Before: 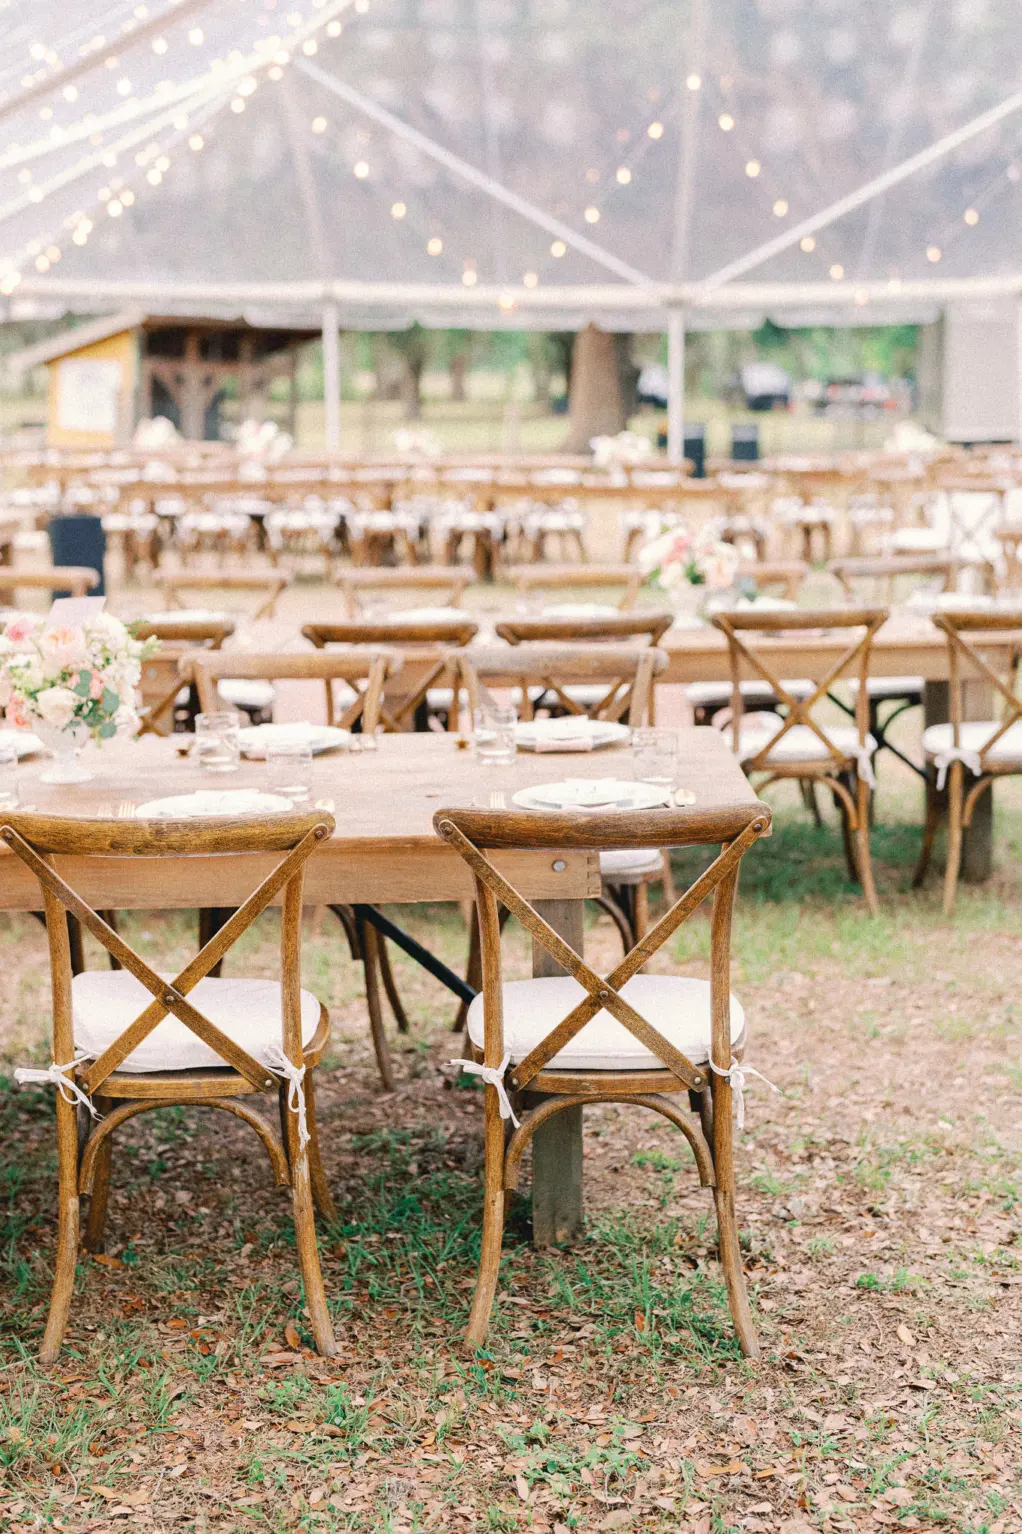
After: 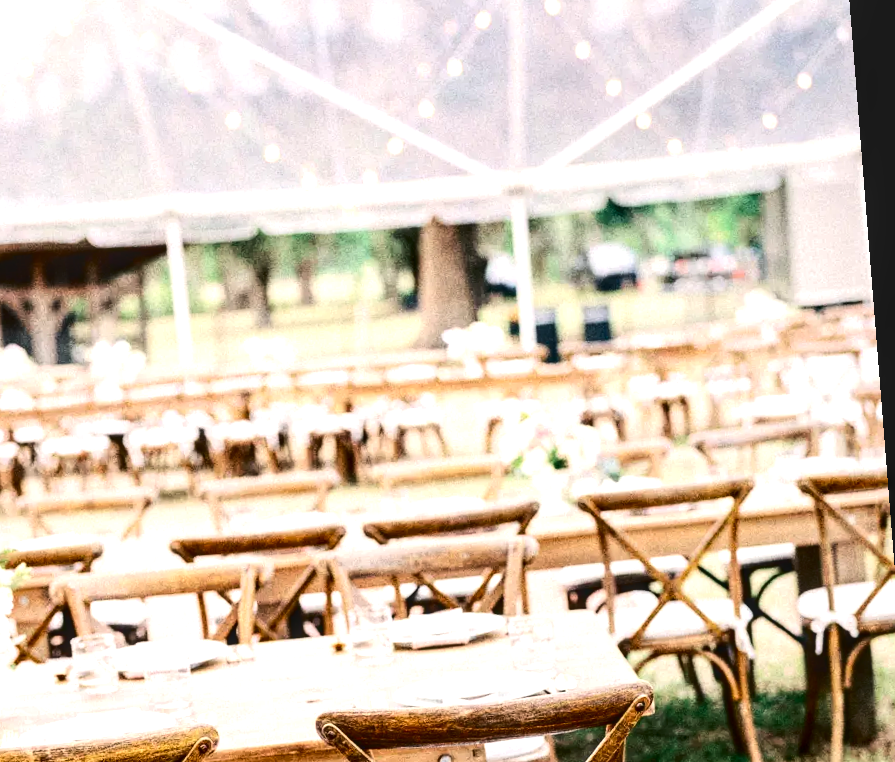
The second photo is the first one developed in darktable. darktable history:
rotate and perspective: rotation -4.57°, crop left 0.054, crop right 0.944, crop top 0.087, crop bottom 0.914
tone equalizer: -8 EV -0.75 EV, -7 EV -0.7 EV, -6 EV -0.6 EV, -5 EV -0.4 EV, -3 EV 0.4 EV, -2 EV 0.6 EV, -1 EV 0.7 EV, +0 EV 0.75 EV, edges refinement/feathering 500, mask exposure compensation -1.57 EV, preserve details no
crop and rotate: left 11.812%, bottom 42.776%
local contrast: on, module defaults
contrast brightness saturation: contrast 0.24, brightness -0.24, saturation 0.14
